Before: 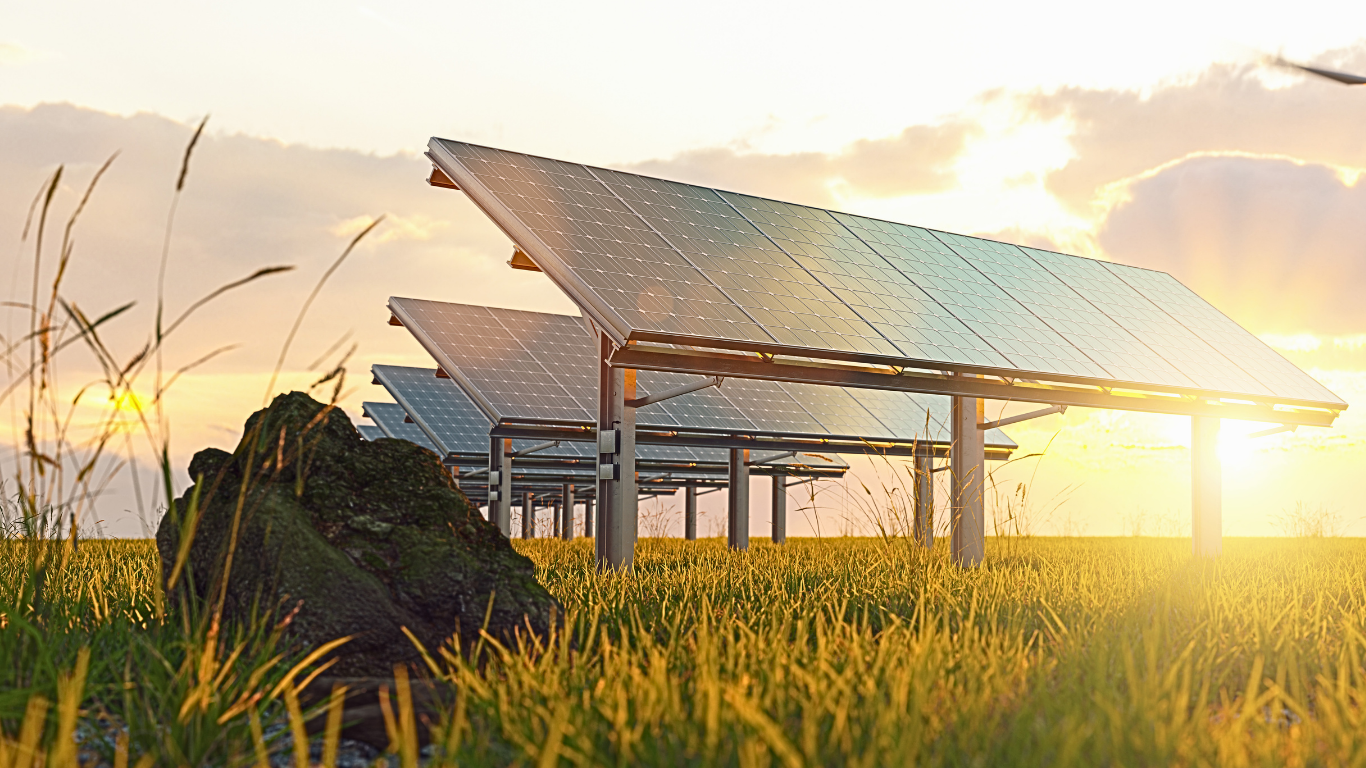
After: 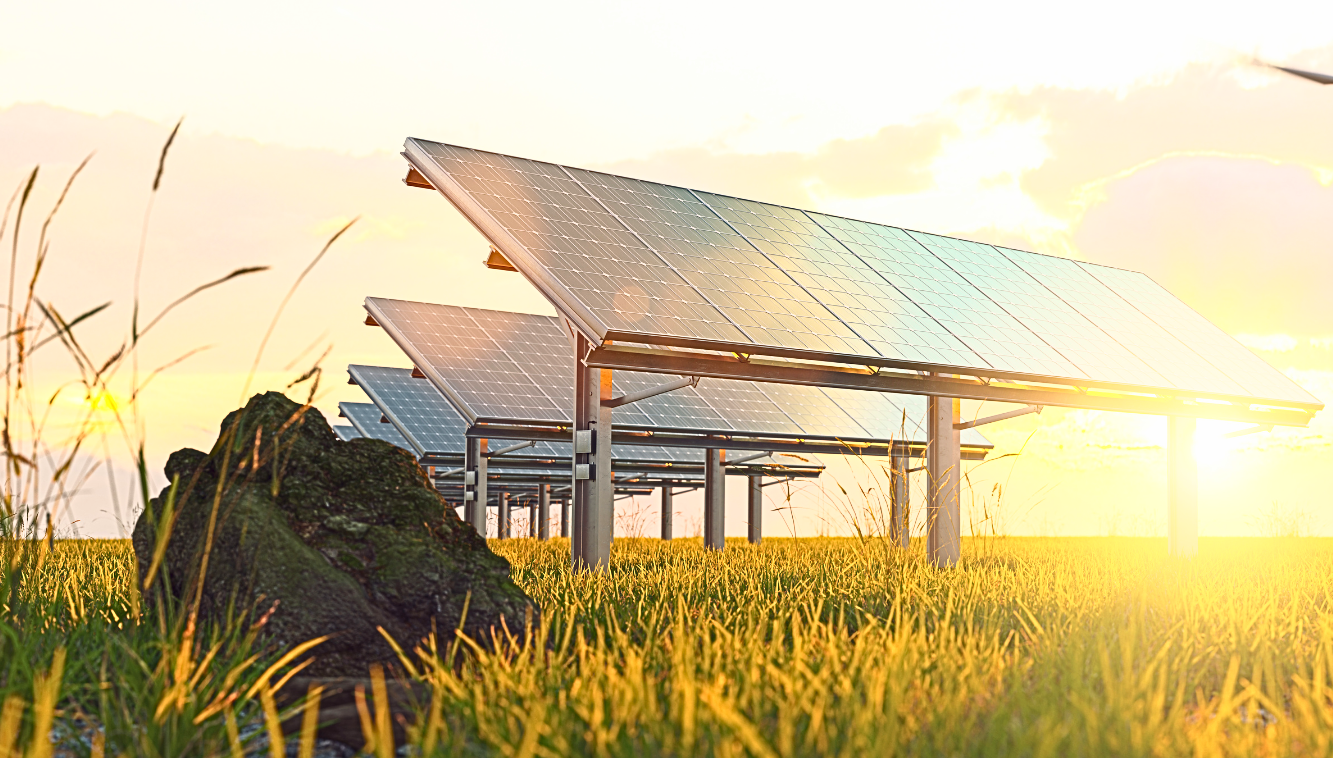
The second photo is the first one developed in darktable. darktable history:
base curve: curves: ch0 [(0, 0) (0.557, 0.834) (1, 1)]
crop and rotate: left 1.774%, right 0.633%, bottom 1.28%
